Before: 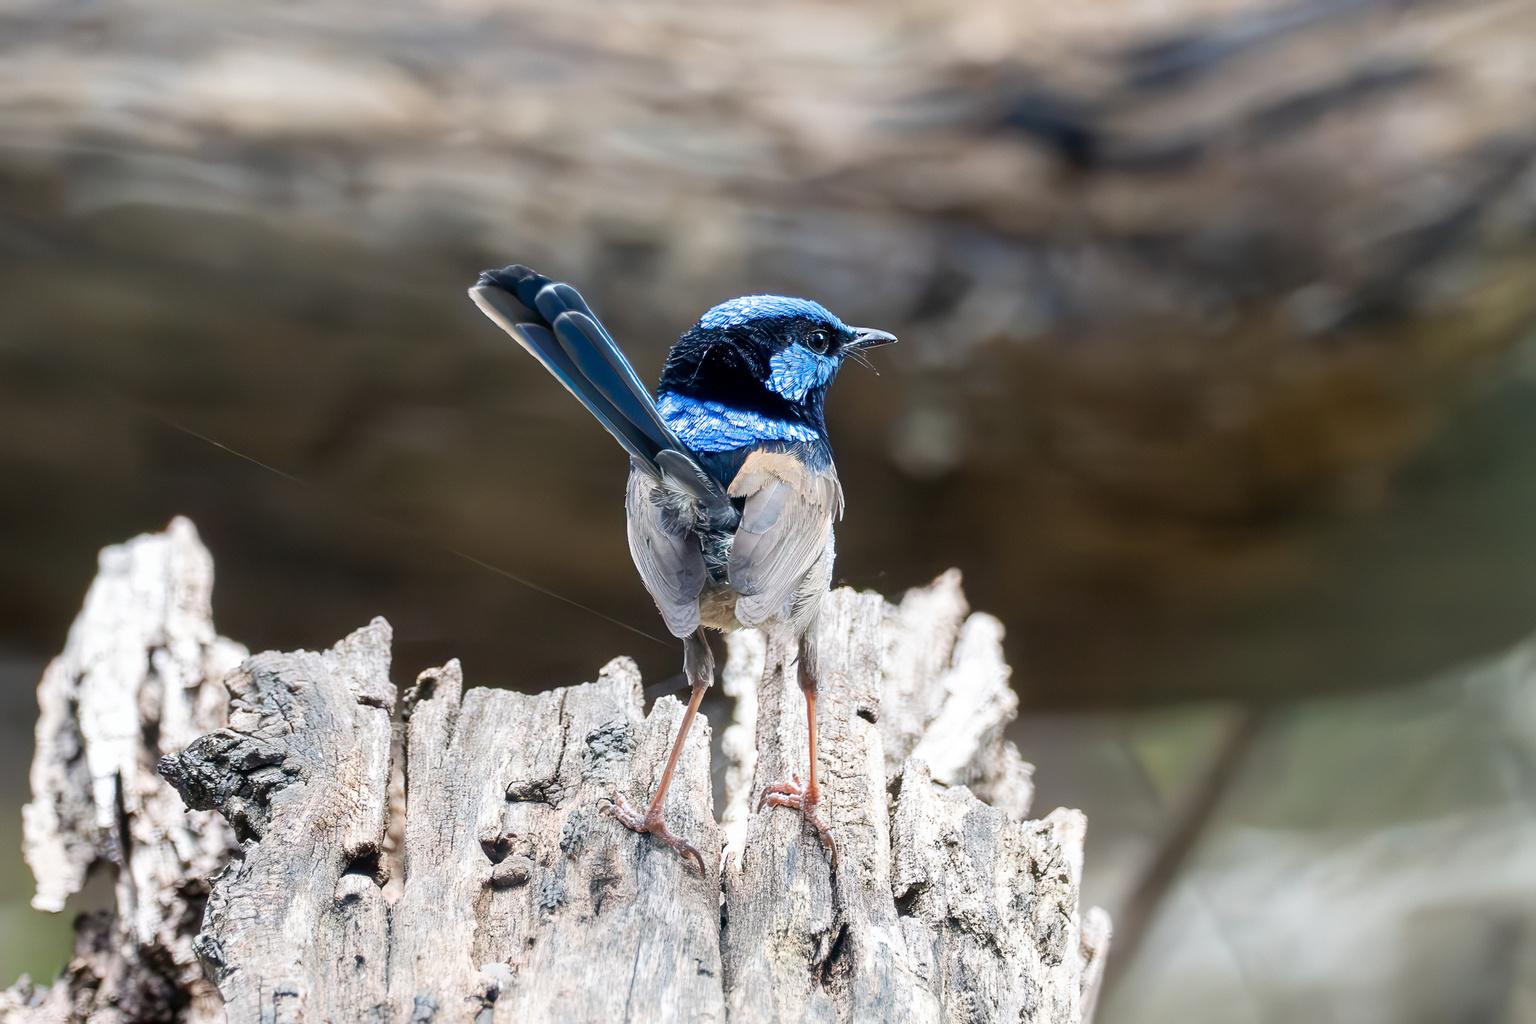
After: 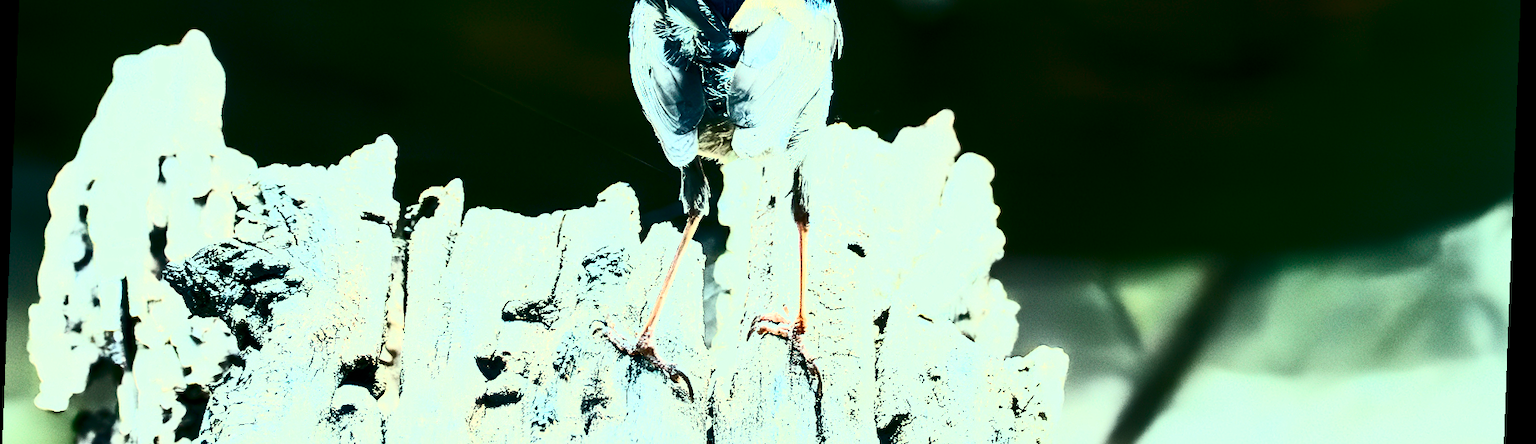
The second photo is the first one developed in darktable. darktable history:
crop: top 45.551%, bottom 12.262%
rotate and perspective: rotation 2.17°, automatic cropping off
contrast brightness saturation: contrast 0.93, brightness 0.2
color balance rgb: shadows lift › luminance -7.7%, shadows lift › chroma 2.13%, shadows lift › hue 165.27°, power › luminance -7.77%, power › chroma 1.1%, power › hue 215.88°, highlights gain › luminance 15.15%, highlights gain › chroma 7%, highlights gain › hue 125.57°, global offset › luminance -0.33%, global offset › chroma 0.11%, global offset › hue 165.27°, perceptual saturation grading › global saturation 24.42%, perceptual saturation grading › highlights -24.42%, perceptual saturation grading › mid-tones 24.42%, perceptual saturation grading › shadows 40%, perceptual brilliance grading › global brilliance -5%, perceptual brilliance grading › highlights 24.42%, perceptual brilliance grading › mid-tones 7%, perceptual brilliance grading › shadows -5%
